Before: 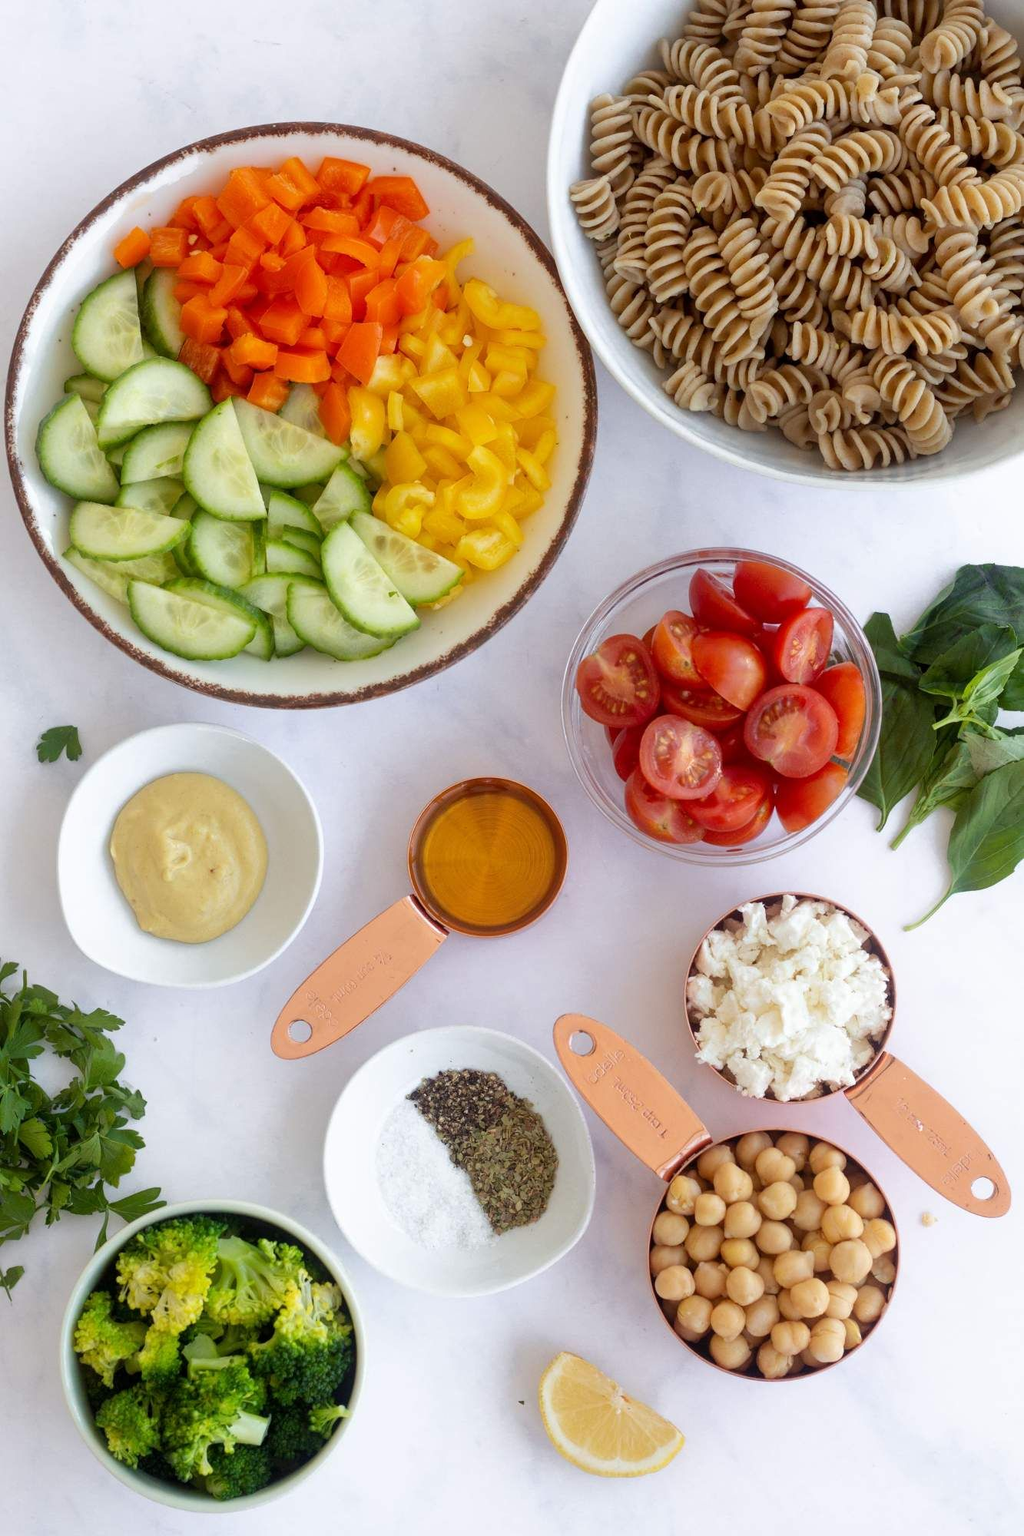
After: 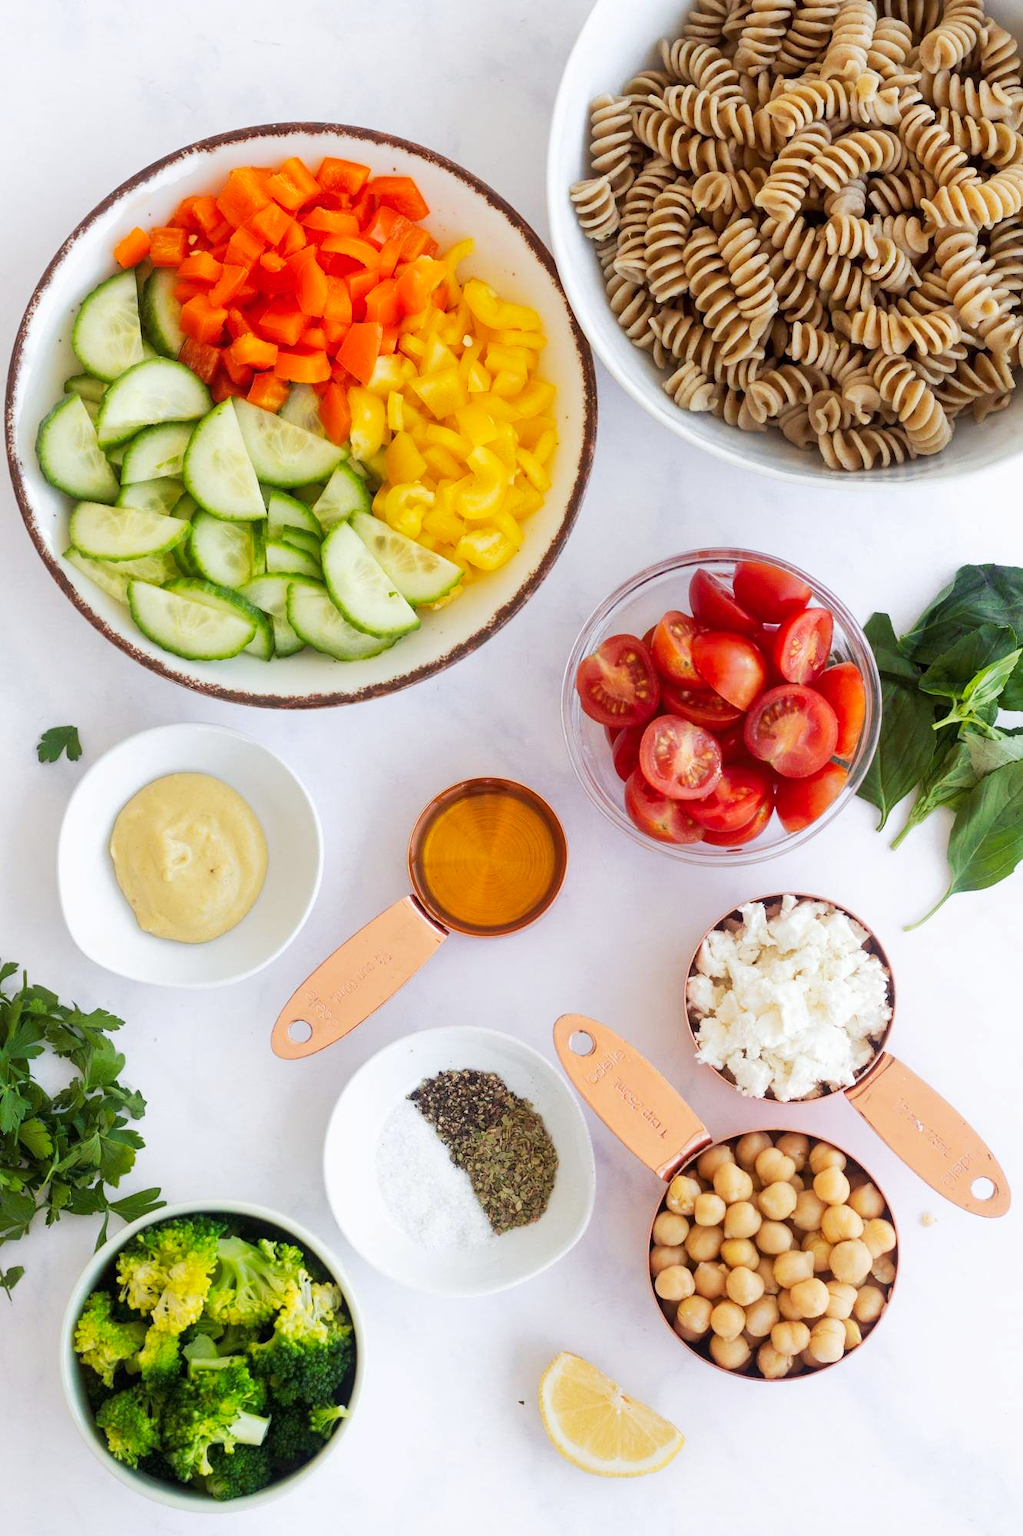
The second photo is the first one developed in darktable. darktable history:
tone curve: curves: ch0 [(0, 0) (0.003, 0.006) (0.011, 0.015) (0.025, 0.032) (0.044, 0.054) (0.069, 0.079) (0.1, 0.111) (0.136, 0.146) (0.177, 0.186) (0.224, 0.229) (0.277, 0.286) (0.335, 0.348) (0.399, 0.426) (0.468, 0.514) (0.543, 0.609) (0.623, 0.706) (0.709, 0.789) (0.801, 0.862) (0.898, 0.926) (1, 1)], preserve colors none
